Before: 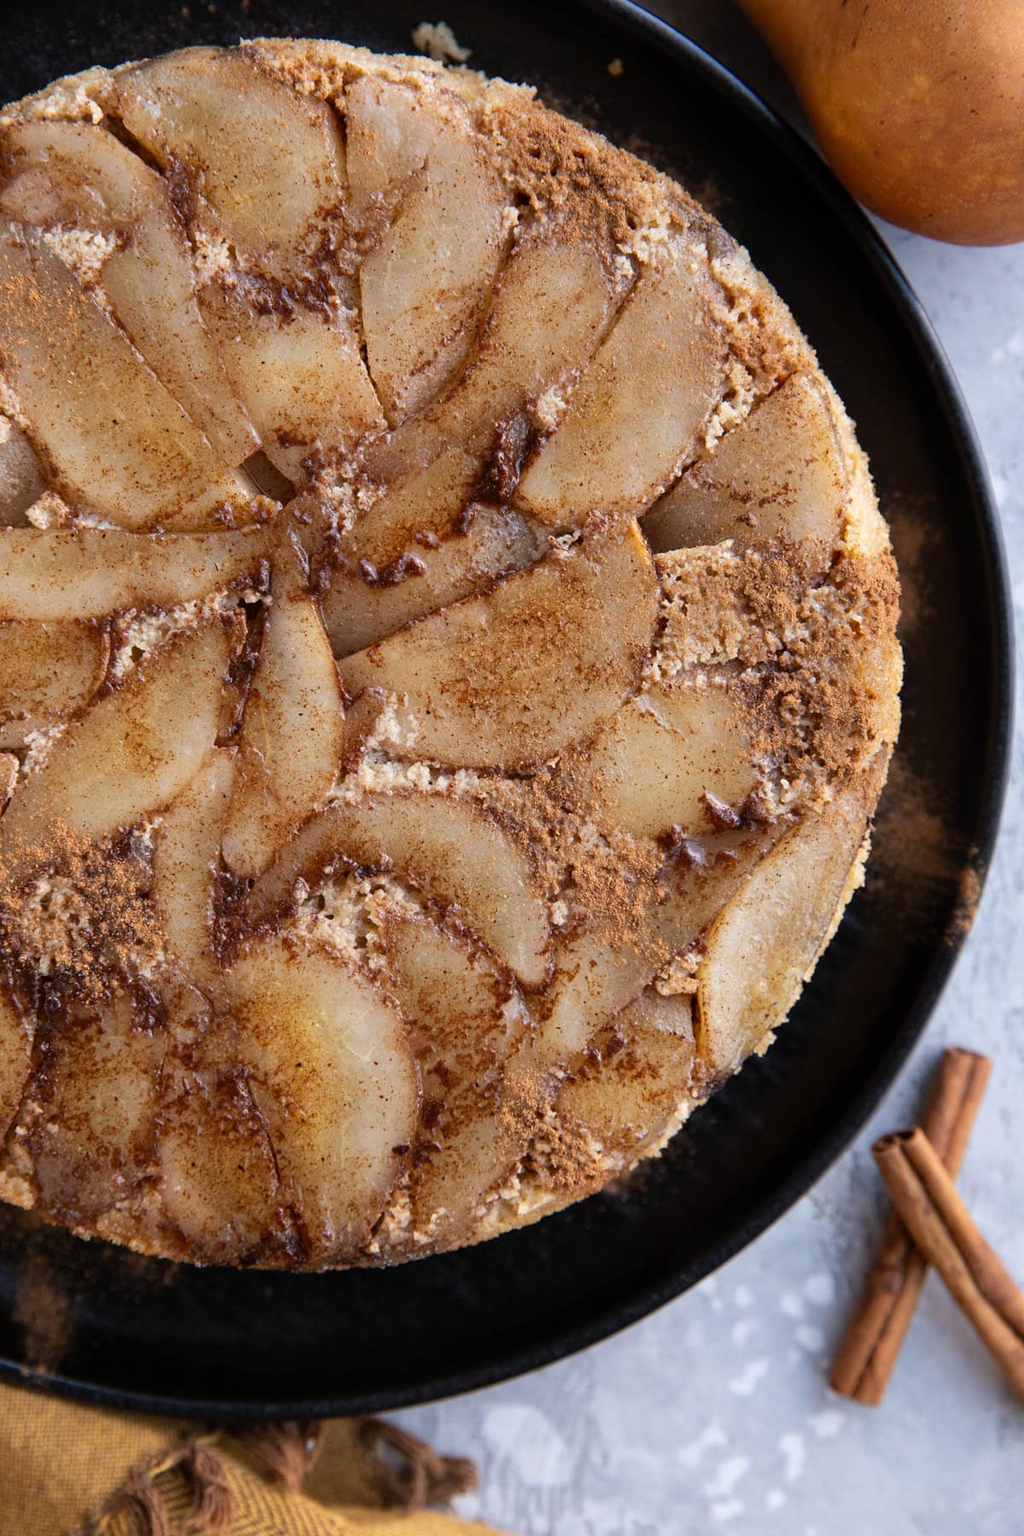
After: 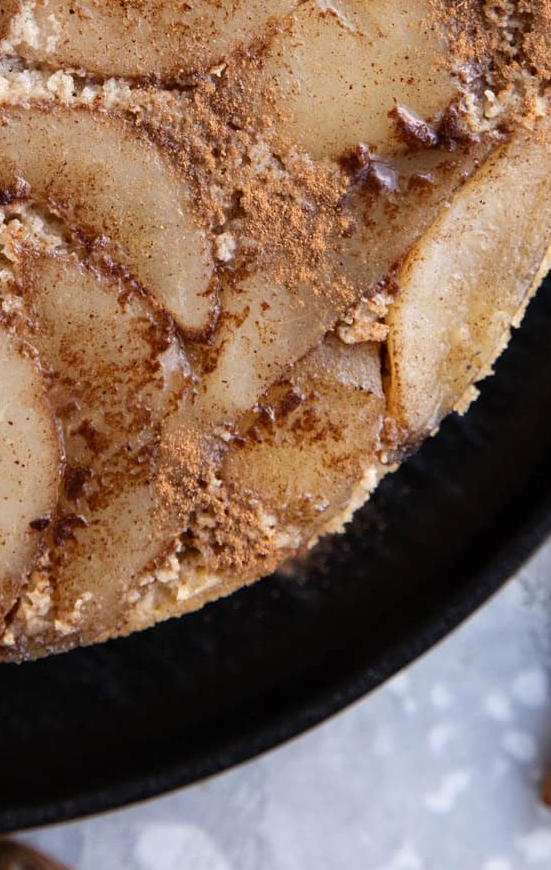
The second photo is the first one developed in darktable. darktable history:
crop: left 35.854%, top 45.726%, right 18.169%, bottom 5.932%
